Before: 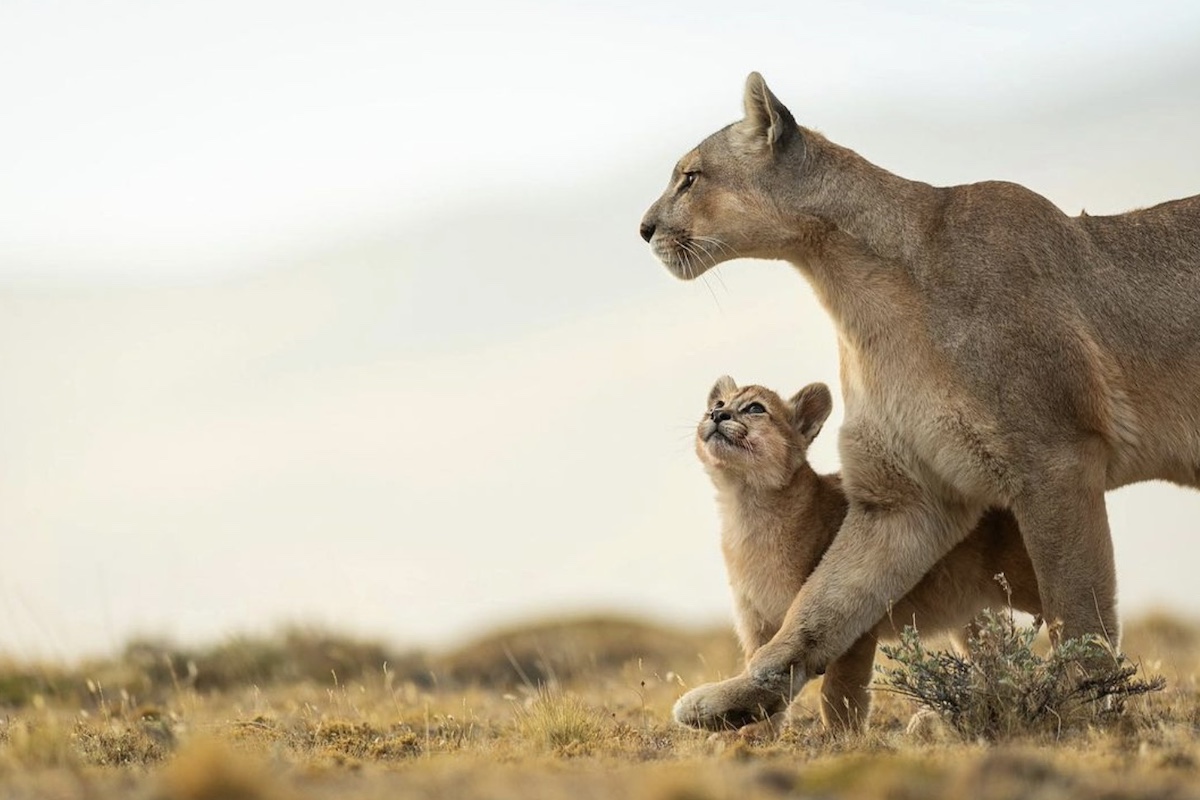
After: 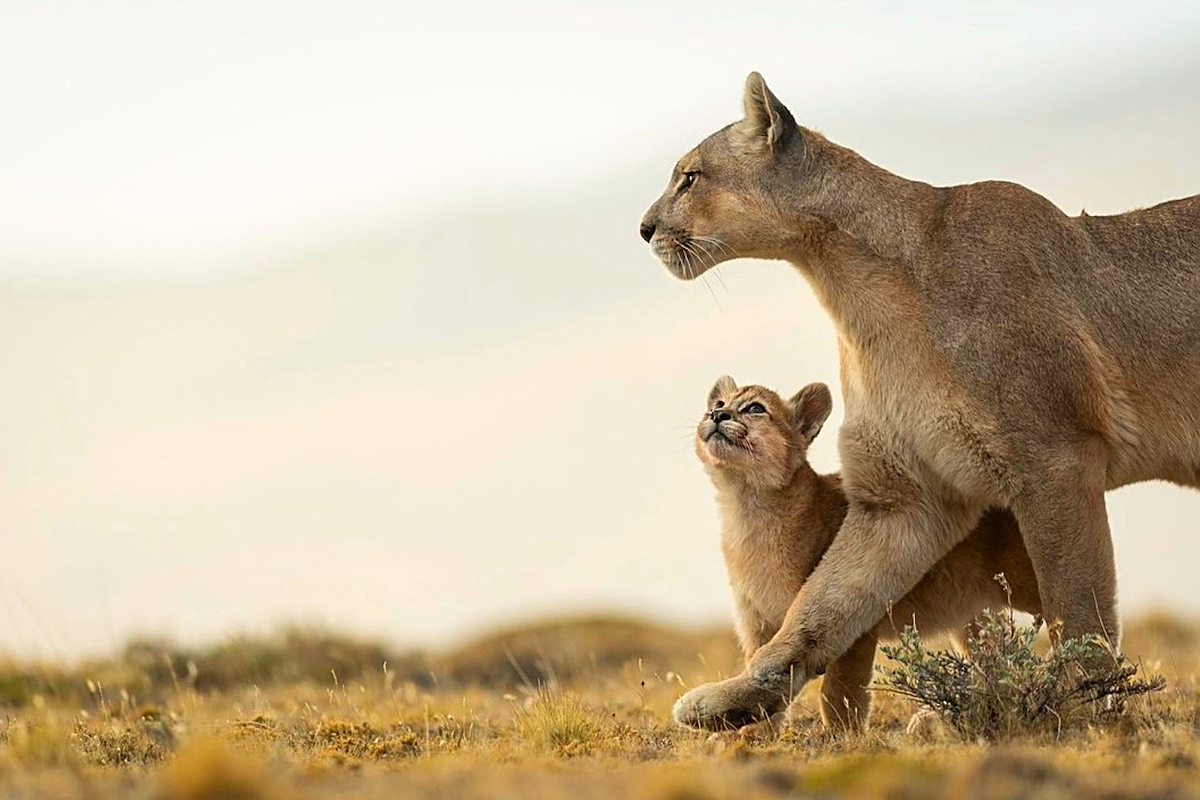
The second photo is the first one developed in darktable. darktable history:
sharpen: on, module defaults
color correction: highlights a* 0.816, highlights b* 2.78, saturation 1.1
